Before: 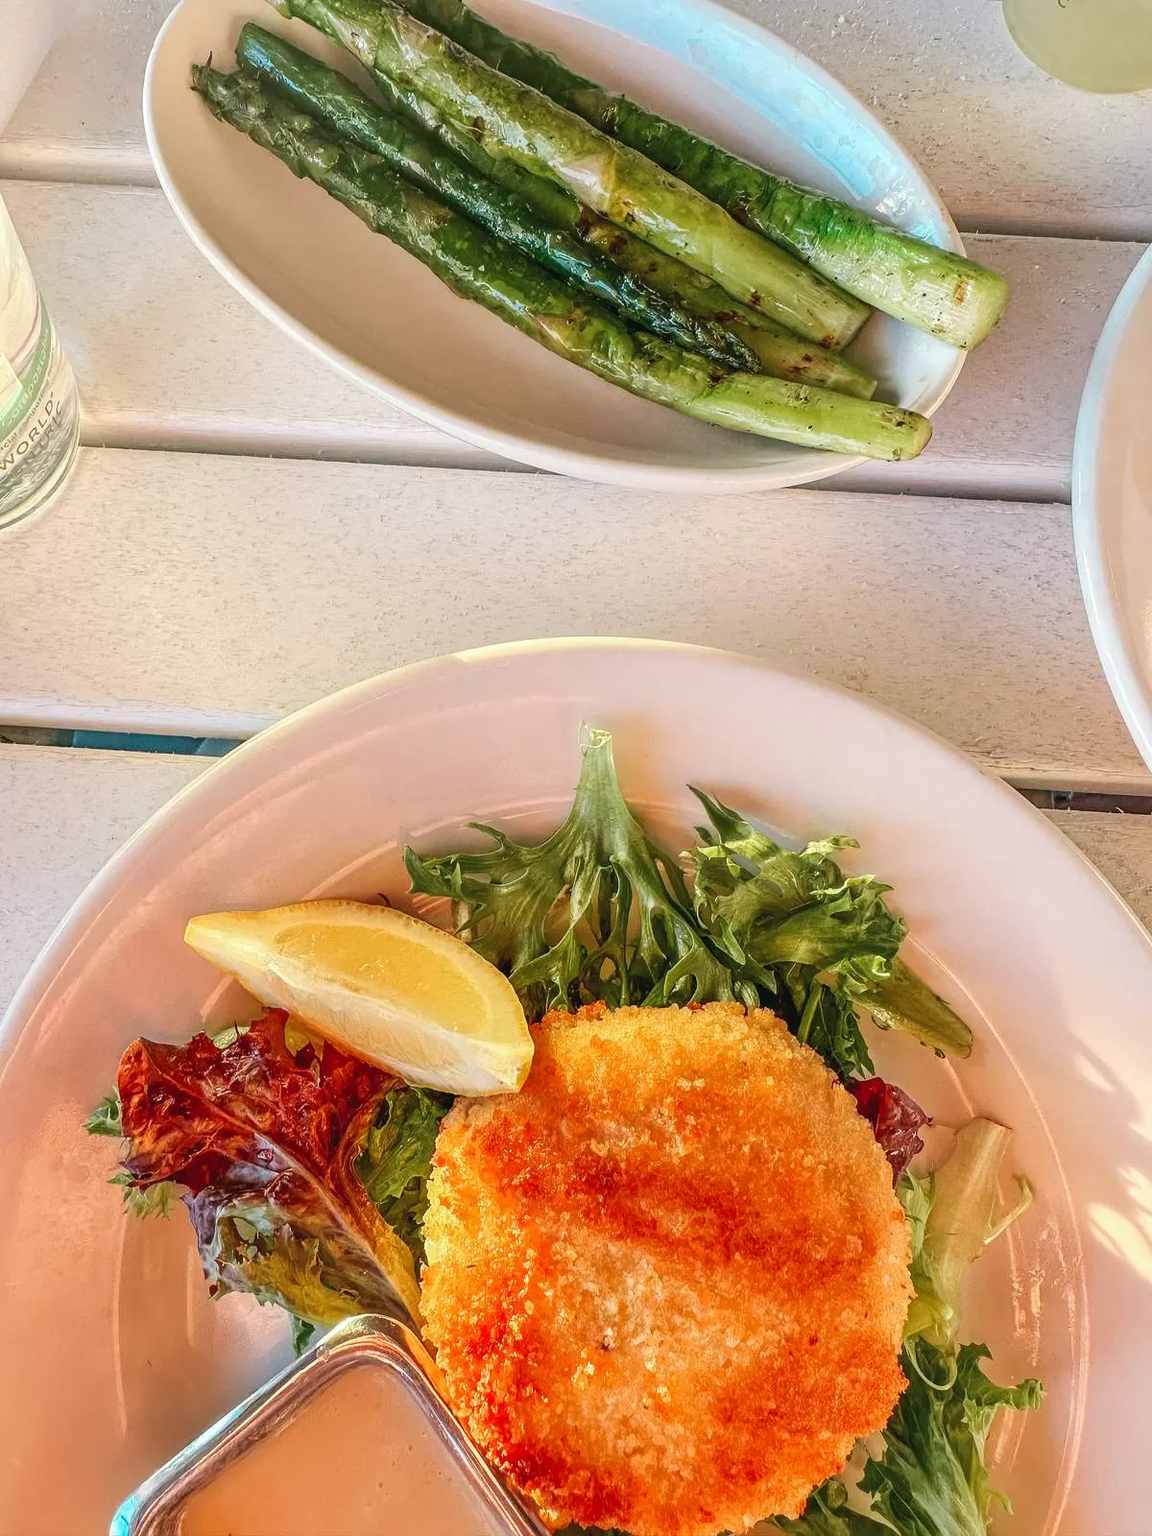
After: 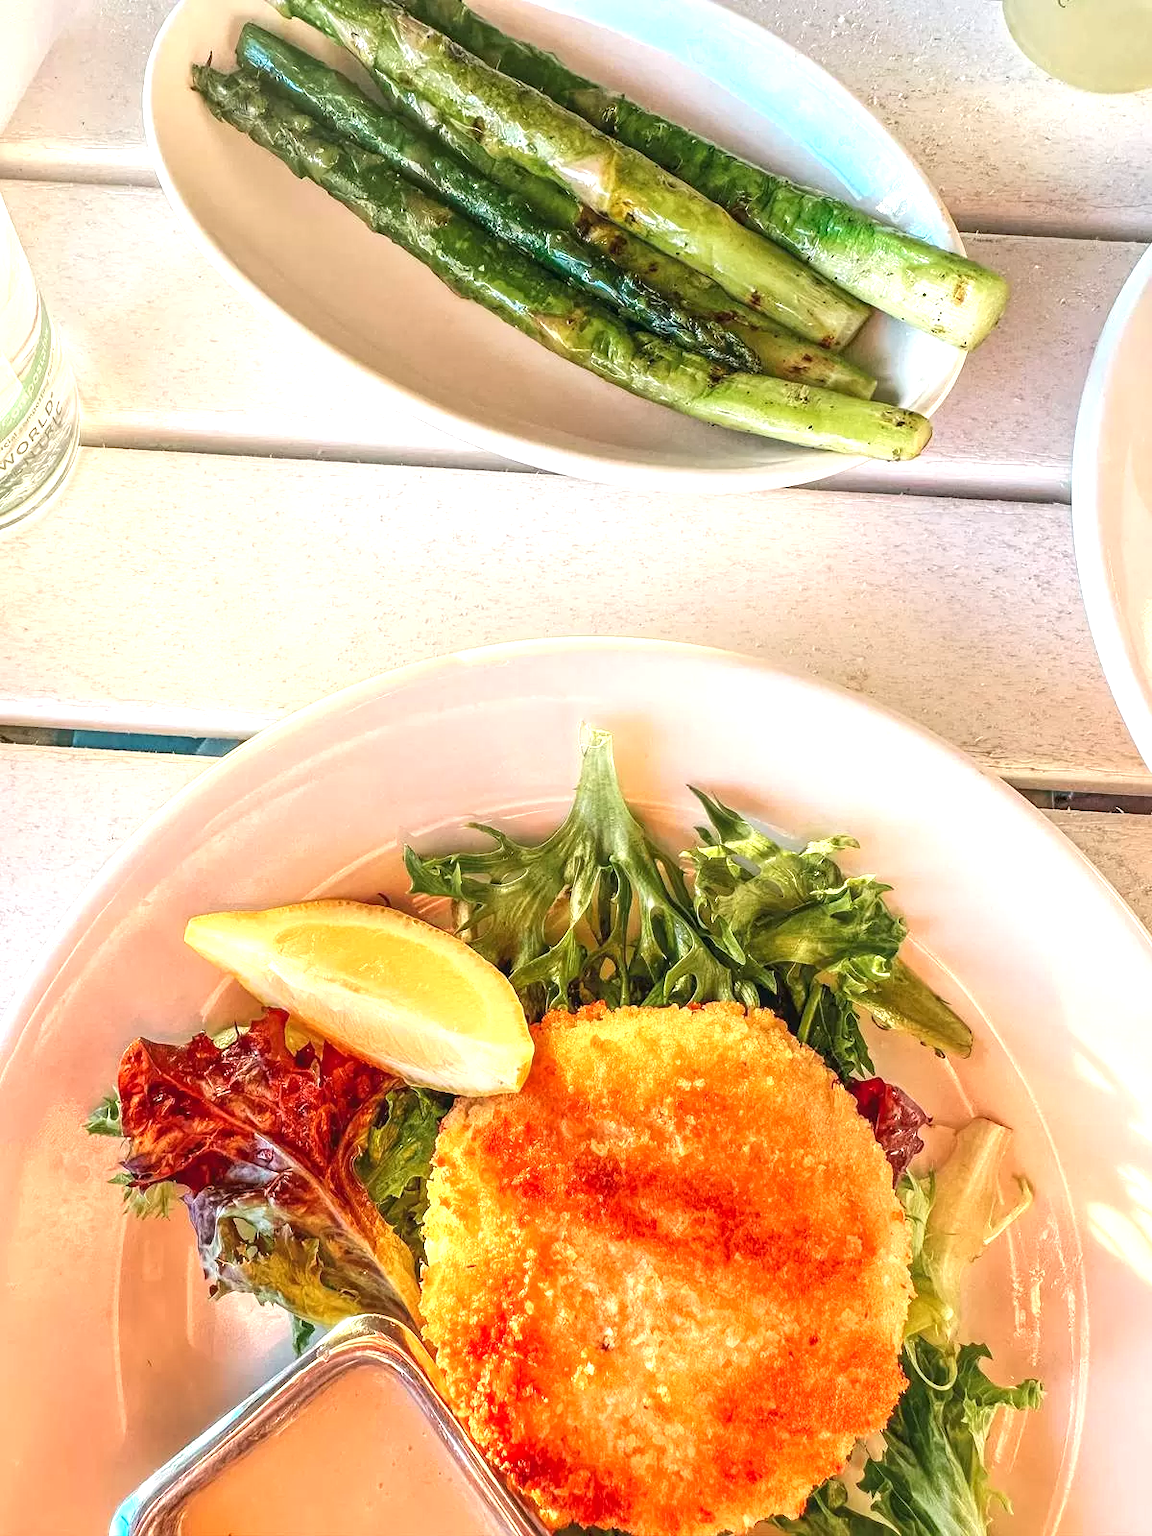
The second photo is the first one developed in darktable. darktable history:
exposure: black level correction 0, exposure 0.7 EV, compensate highlight preservation false
local contrast: highlights 100%, shadows 100%, detail 120%, midtone range 0.2
